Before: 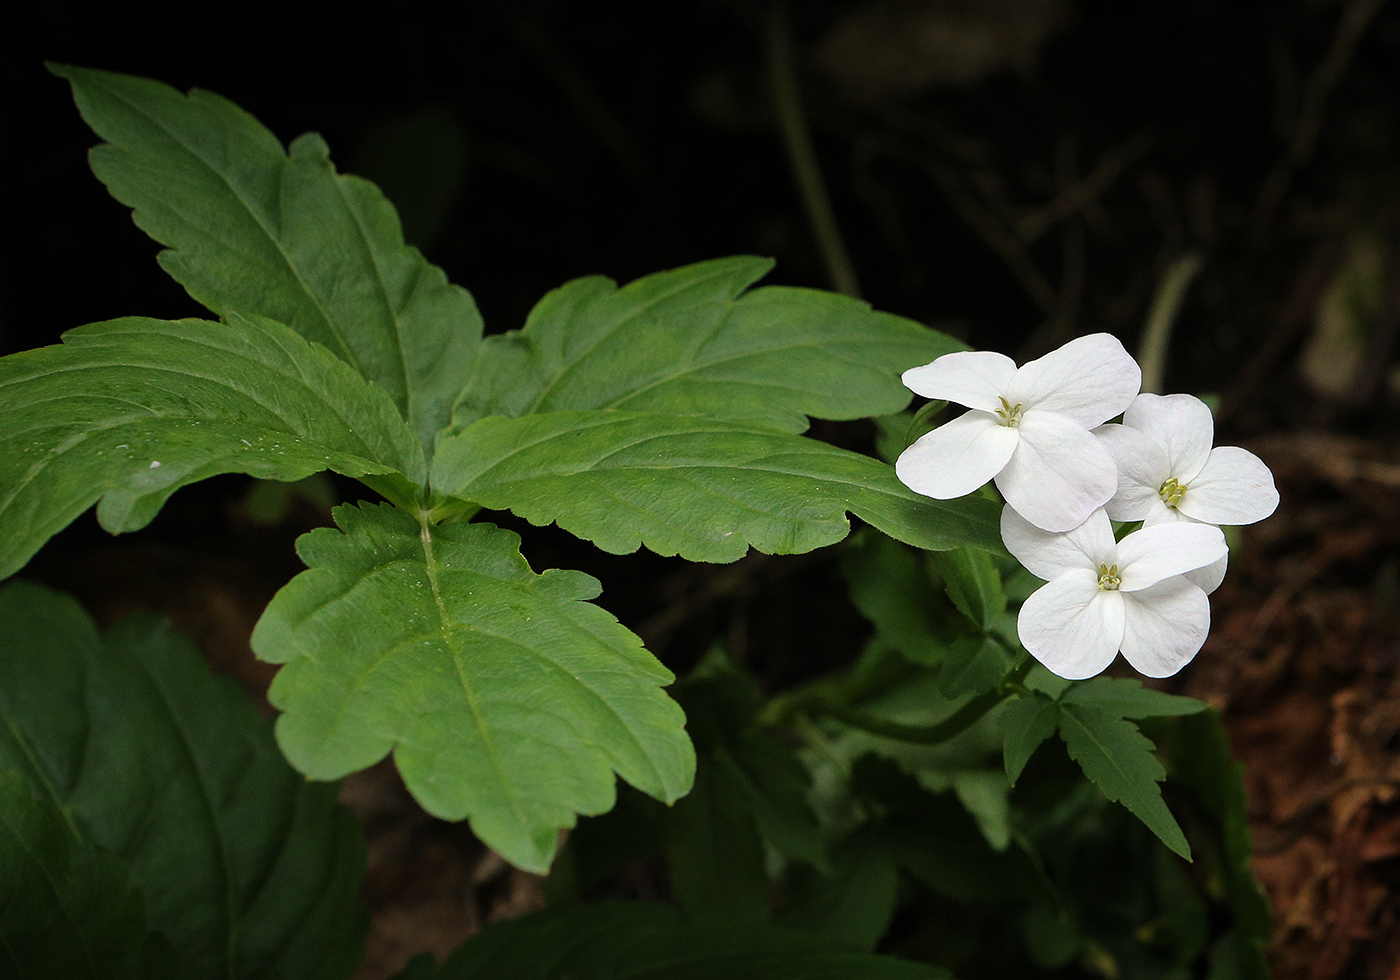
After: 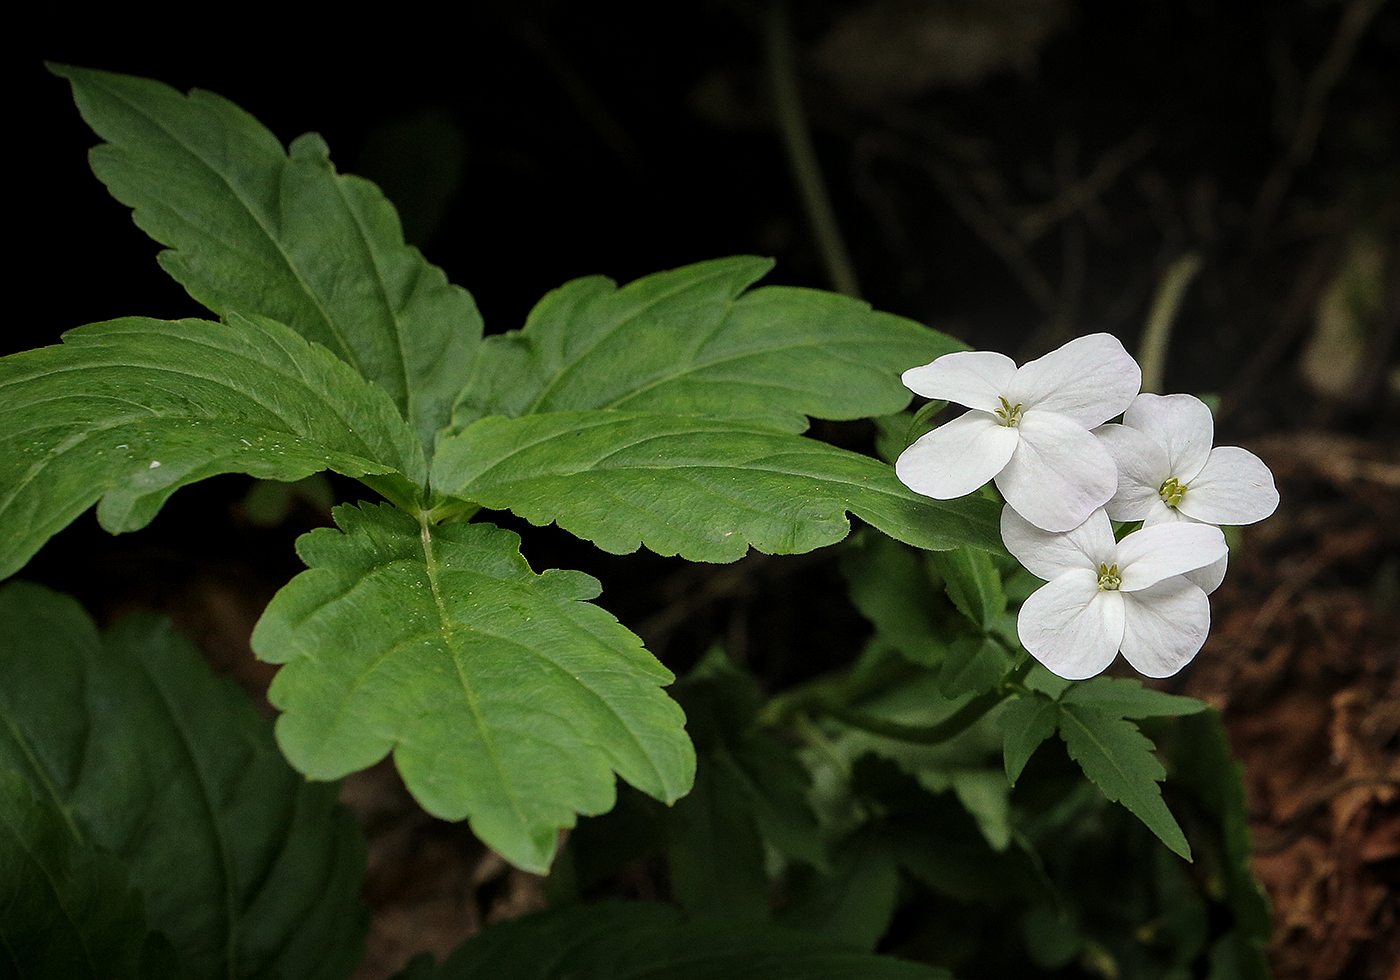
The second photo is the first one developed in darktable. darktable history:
sharpen: radius 1, threshold 1
local contrast: on, module defaults
